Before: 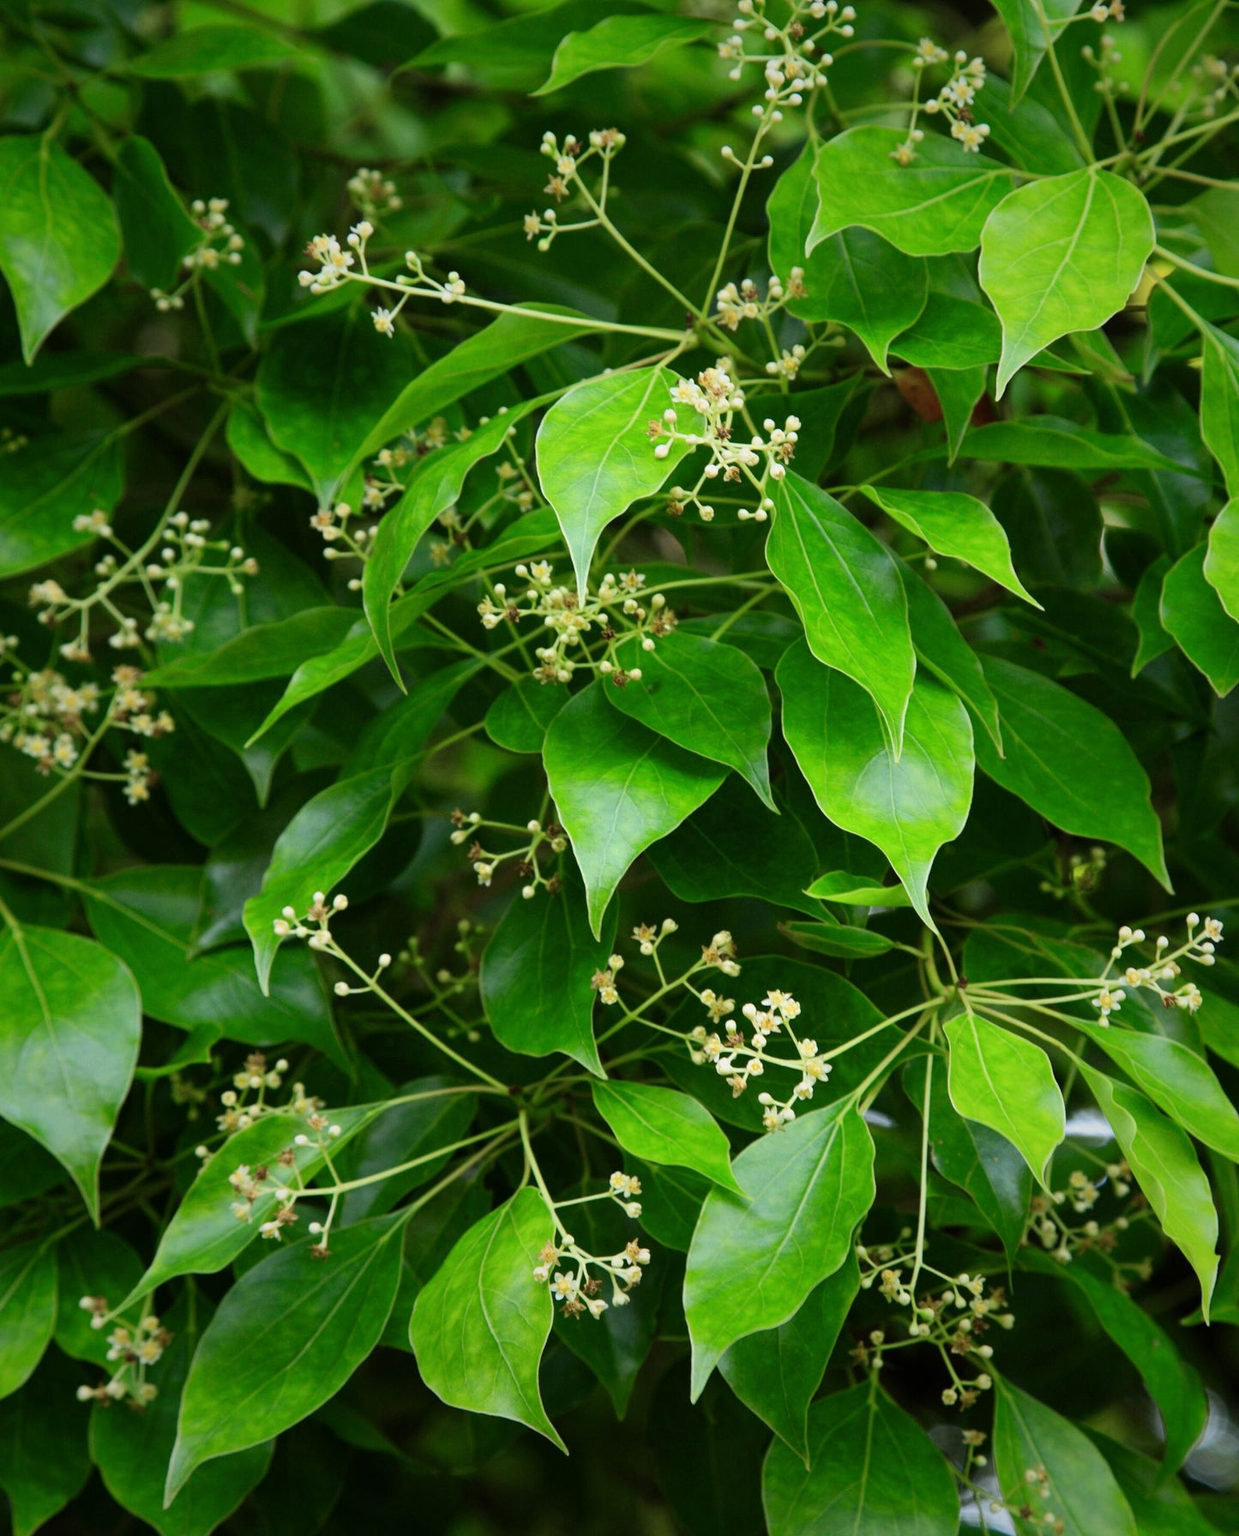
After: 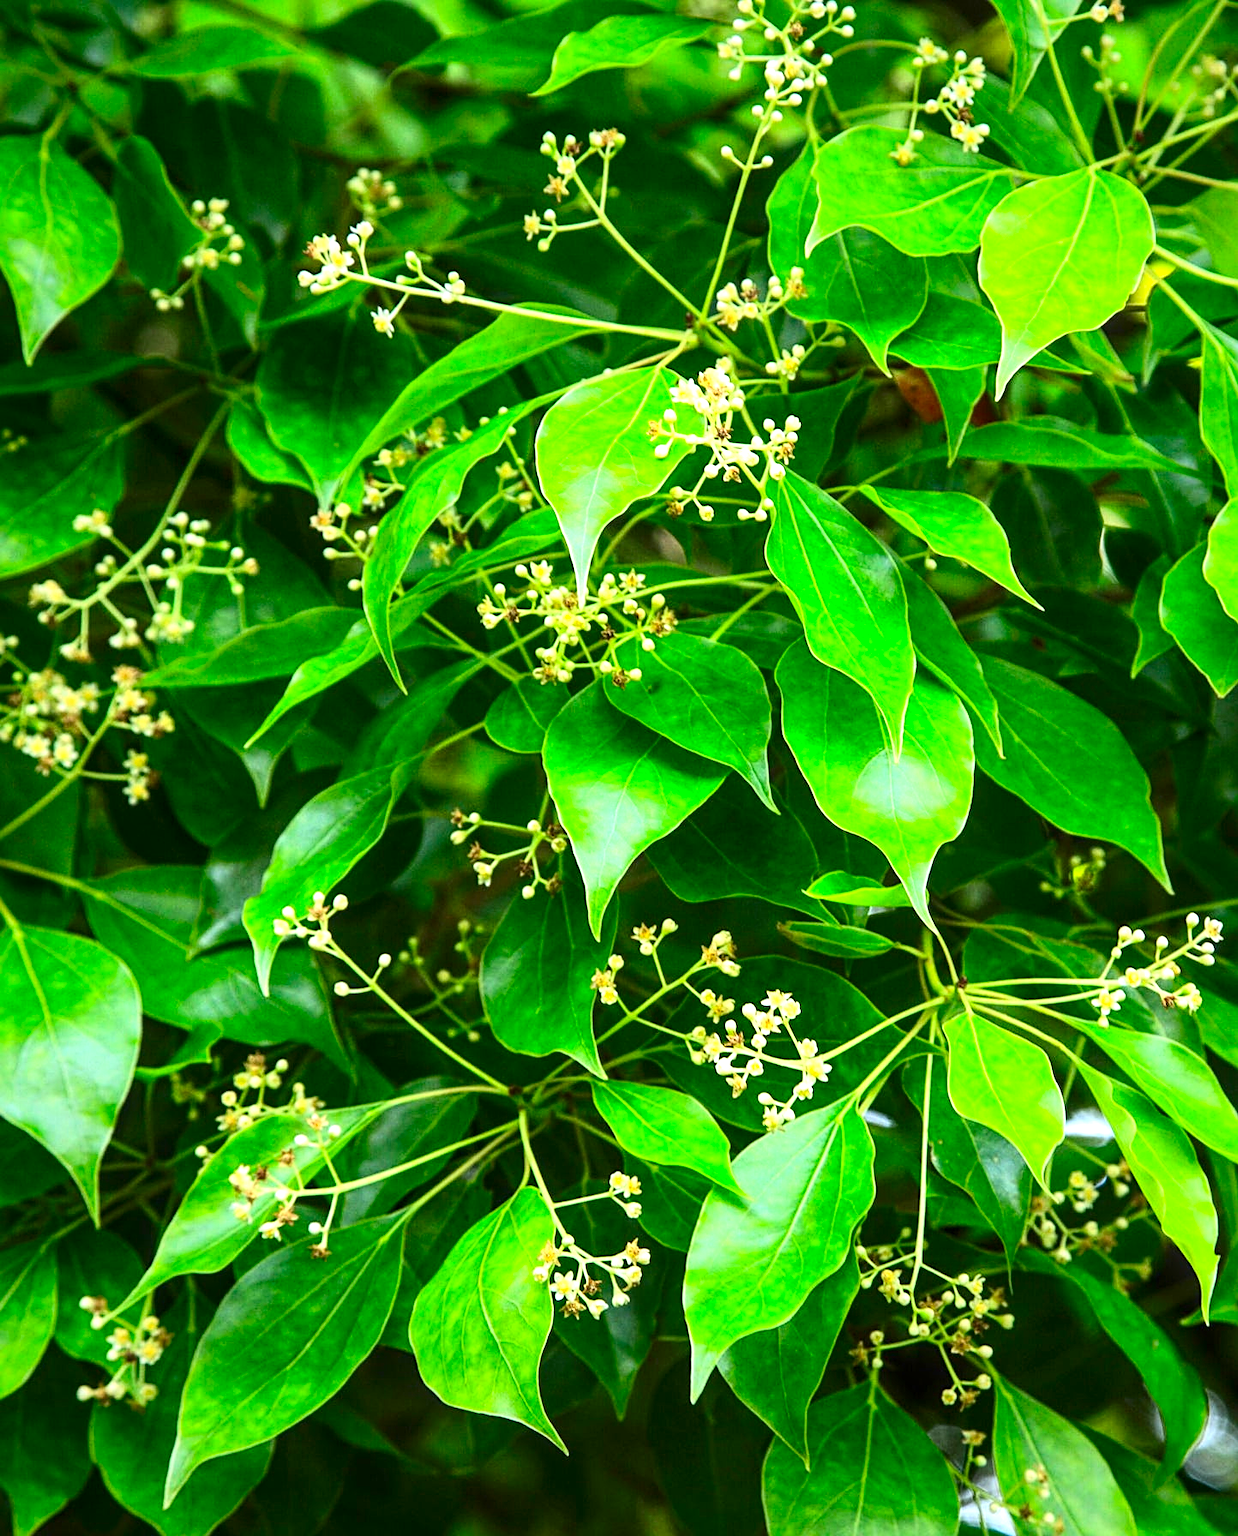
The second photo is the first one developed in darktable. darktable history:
exposure: black level correction 0, exposure 1.1 EV, compensate exposure bias true, compensate highlight preservation false
contrast brightness saturation: contrast 0.18, saturation 0.3
white balance: red 0.988, blue 1.017
sharpen: on, module defaults
local contrast: on, module defaults
